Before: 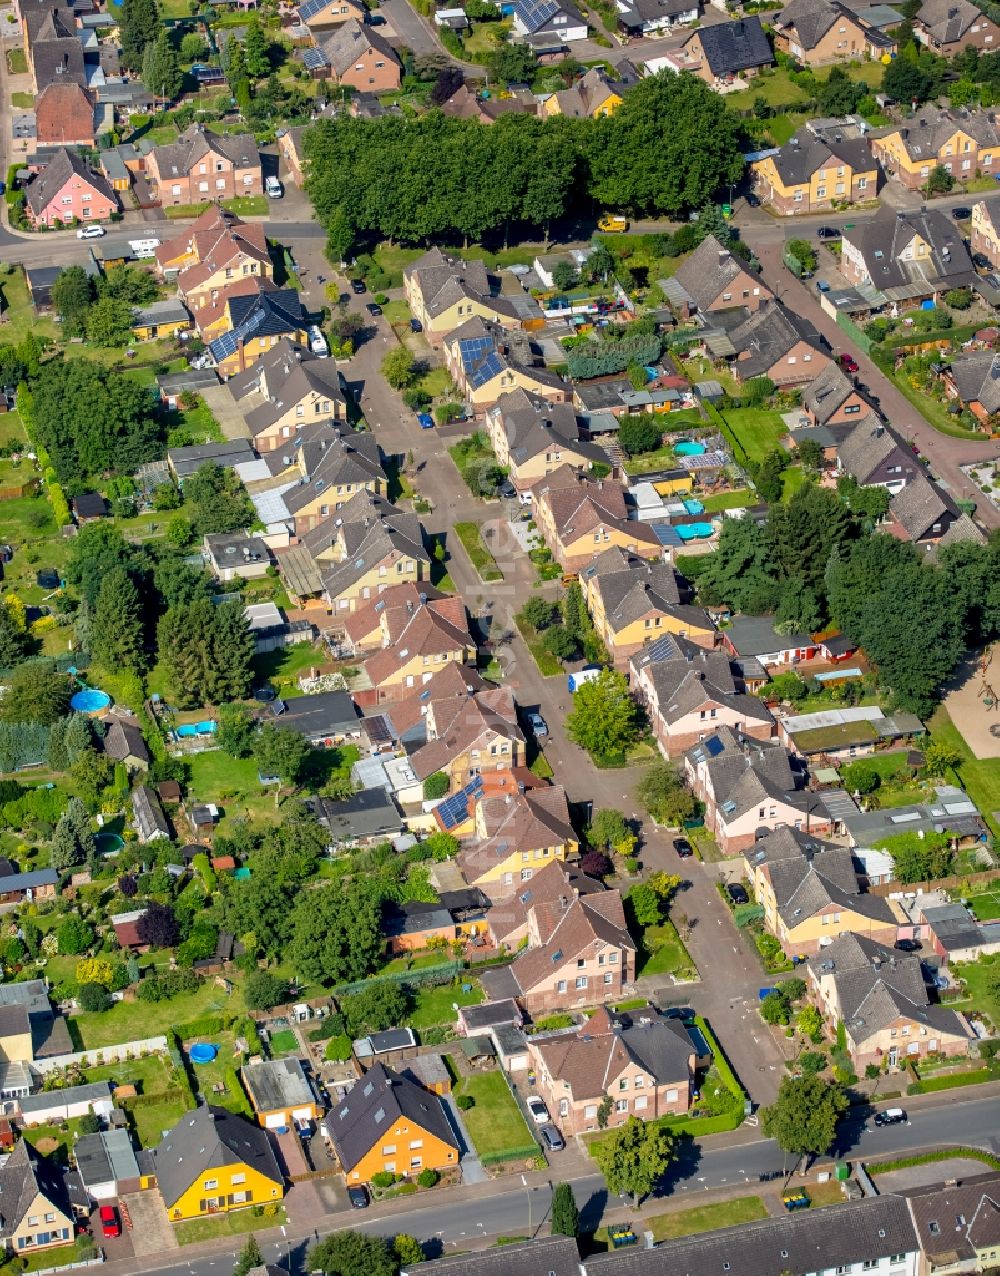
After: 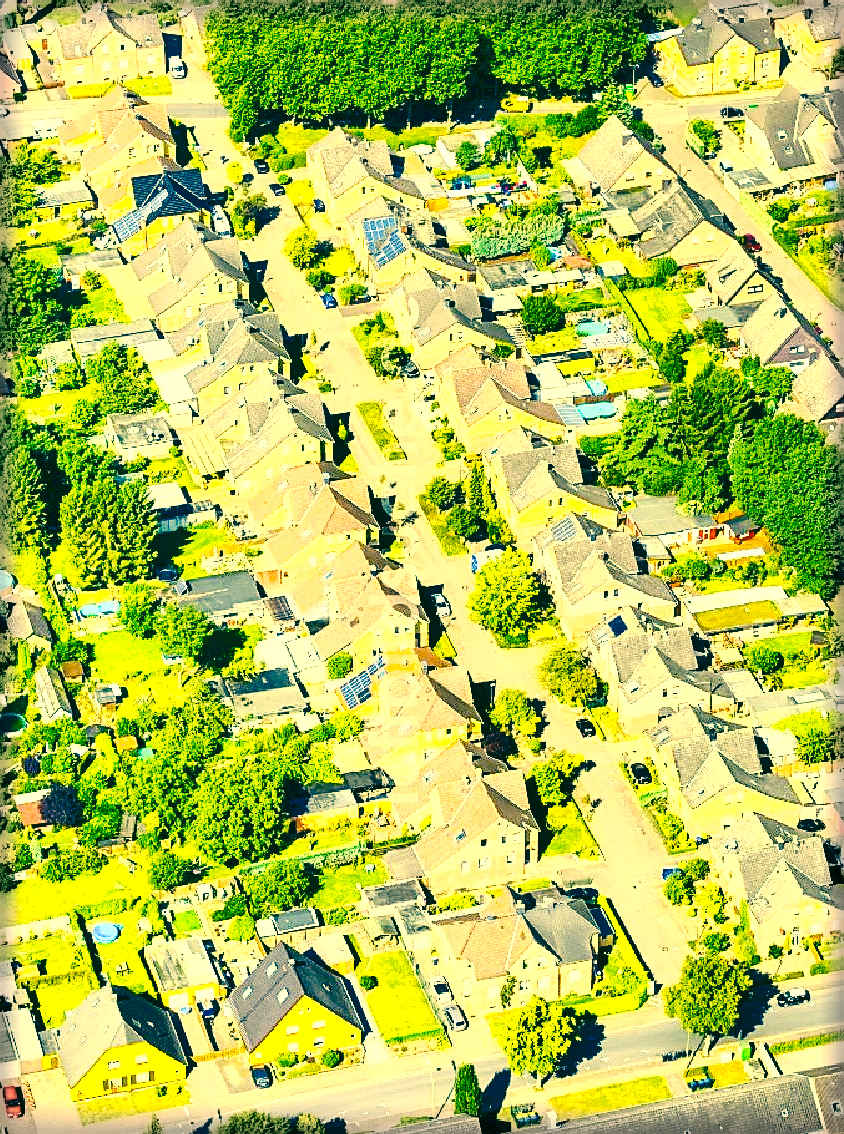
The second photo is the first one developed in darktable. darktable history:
shadows and highlights: highlights color adjustment 0.558%, low approximation 0.01, soften with gaussian
color balance rgb: power › hue 60.09°, highlights gain › luminance 7.653%, highlights gain › chroma 1.977%, highlights gain › hue 89.61°, linear chroma grading › shadows -8.55%, linear chroma grading › global chroma 9.823%, perceptual saturation grading › global saturation 39.572%, perceptual saturation grading › highlights -25.306%, perceptual saturation grading › mid-tones 34.773%, perceptual saturation grading › shadows 35.881%, global vibrance 20%
exposure: exposure 2.006 EV, compensate exposure bias true, compensate highlight preservation false
crop and rotate: left 9.711%, top 9.471%, right 5.867%, bottom 1.598%
color correction: highlights a* 1.92, highlights b* 34.64, shadows a* -37.39, shadows b* -5.9
vignetting: fall-off start 93.96%, fall-off radius 5.36%, automatic ratio true, width/height ratio 1.331, shape 0.05
tone curve: curves: ch0 [(0, 0) (0.003, 0.117) (0.011, 0.118) (0.025, 0.123) (0.044, 0.13) (0.069, 0.137) (0.1, 0.149) (0.136, 0.157) (0.177, 0.184) (0.224, 0.217) (0.277, 0.257) (0.335, 0.324) (0.399, 0.406) (0.468, 0.511) (0.543, 0.609) (0.623, 0.712) (0.709, 0.8) (0.801, 0.877) (0.898, 0.938) (1, 1)], preserve colors none
sharpen: on, module defaults
